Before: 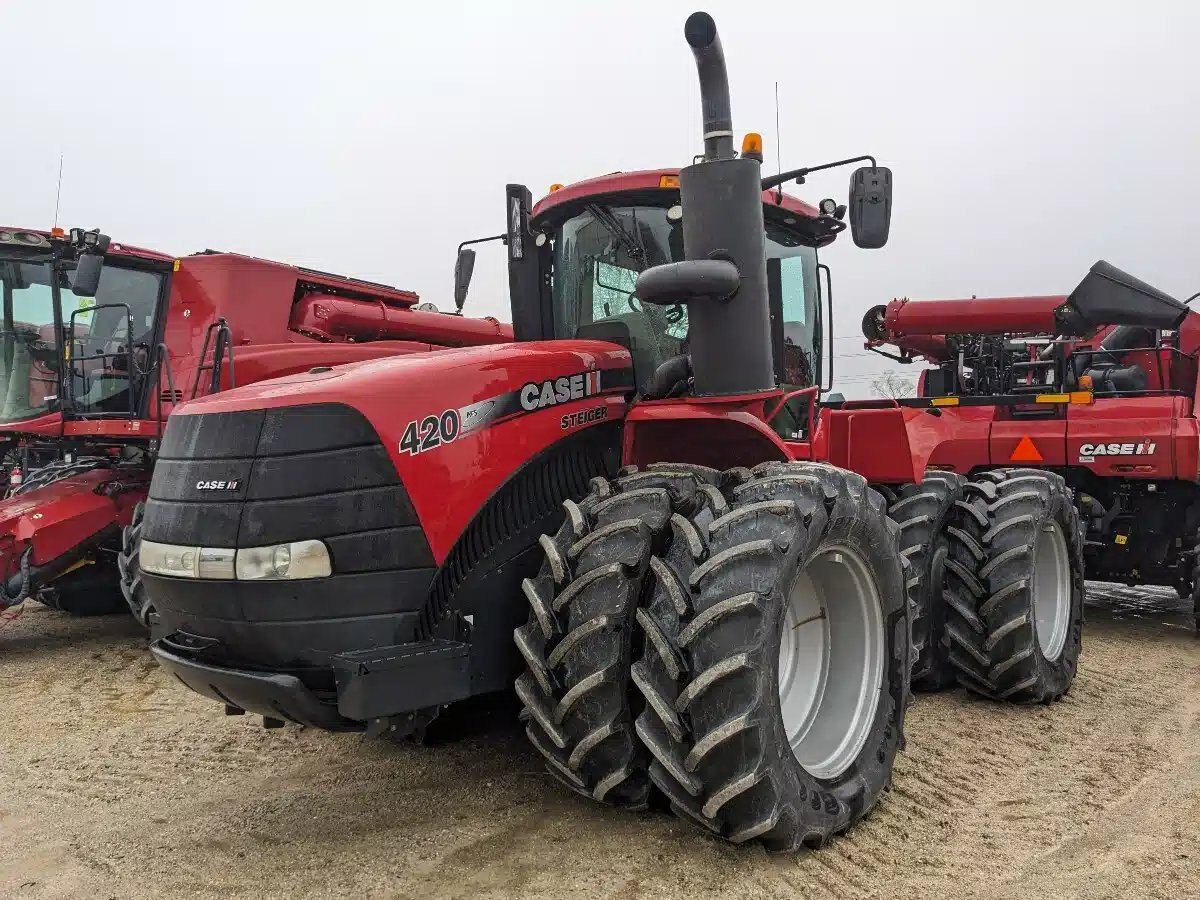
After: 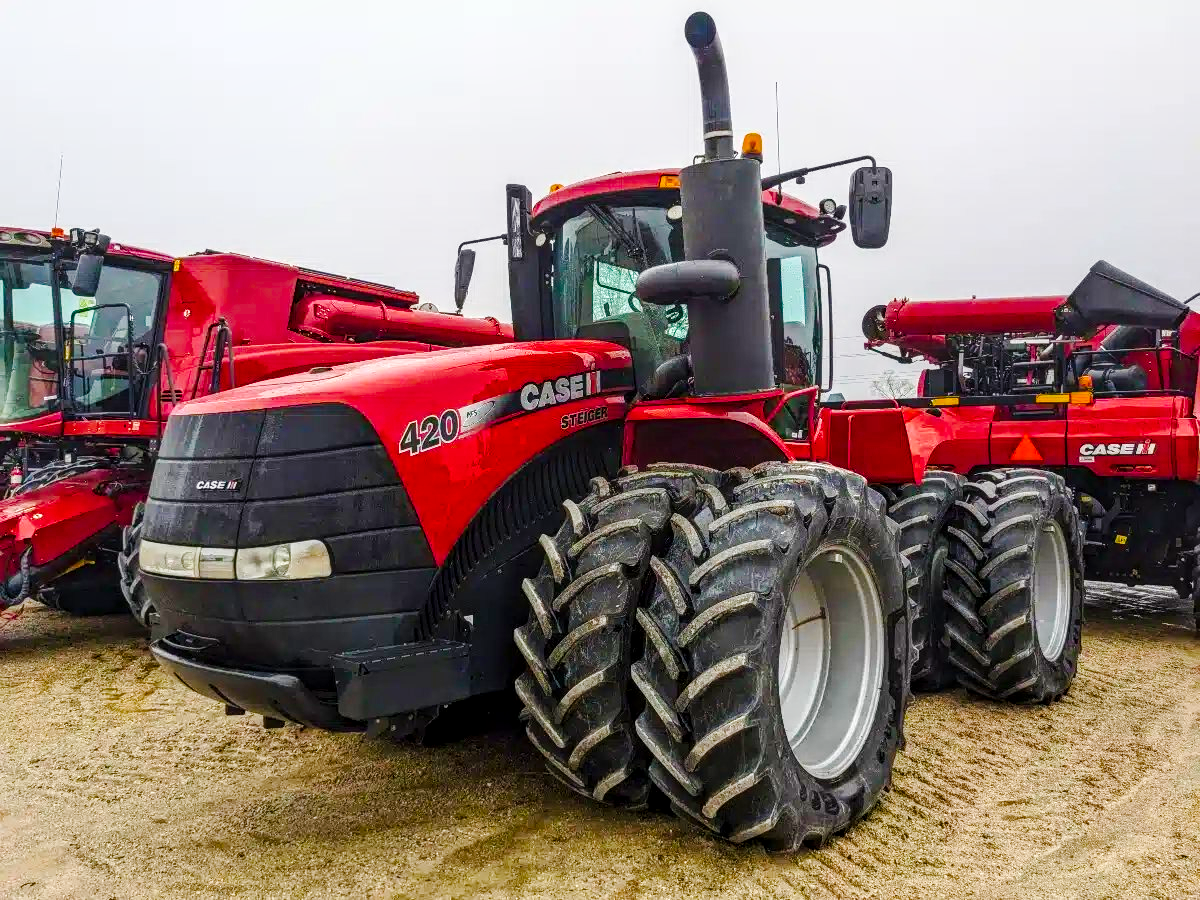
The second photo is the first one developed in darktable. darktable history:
tone curve: curves: ch0 [(0, 0) (0.003, 0.005) (0.011, 0.013) (0.025, 0.027) (0.044, 0.044) (0.069, 0.06) (0.1, 0.081) (0.136, 0.114) (0.177, 0.16) (0.224, 0.211) (0.277, 0.277) (0.335, 0.354) (0.399, 0.435) (0.468, 0.538) (0.543, 0.626) (0.623, 0.708) (0.709, 0.789) (0.801, 0.867) (0.898, 0.935) (1, 1)], preserve colors none
color balance rgb: perceptual saturation grading › global saturation 20%, perceptual saturation grading › highlights -25%, perceptual saturation grading › shadows 50.52%, global vibrance 40.24%
local contrast: detail 130%
